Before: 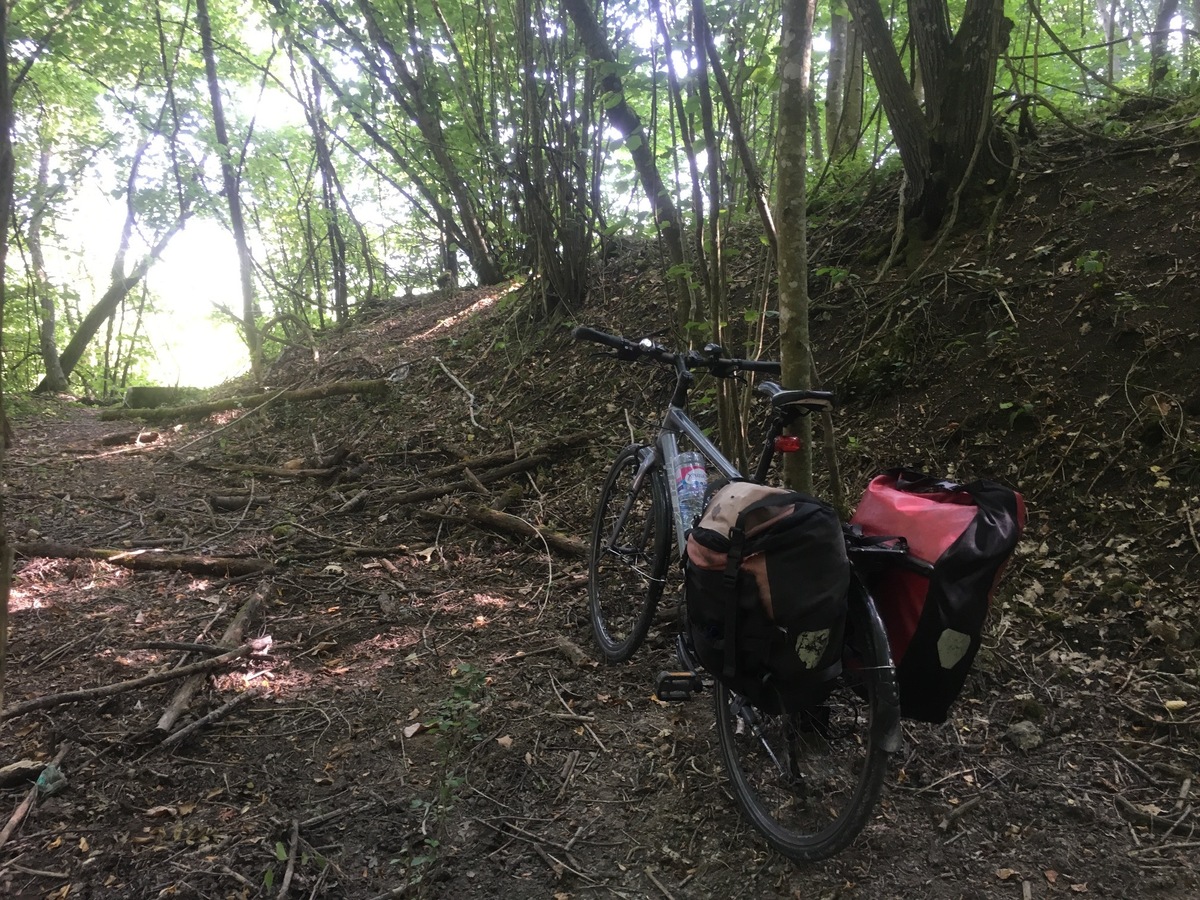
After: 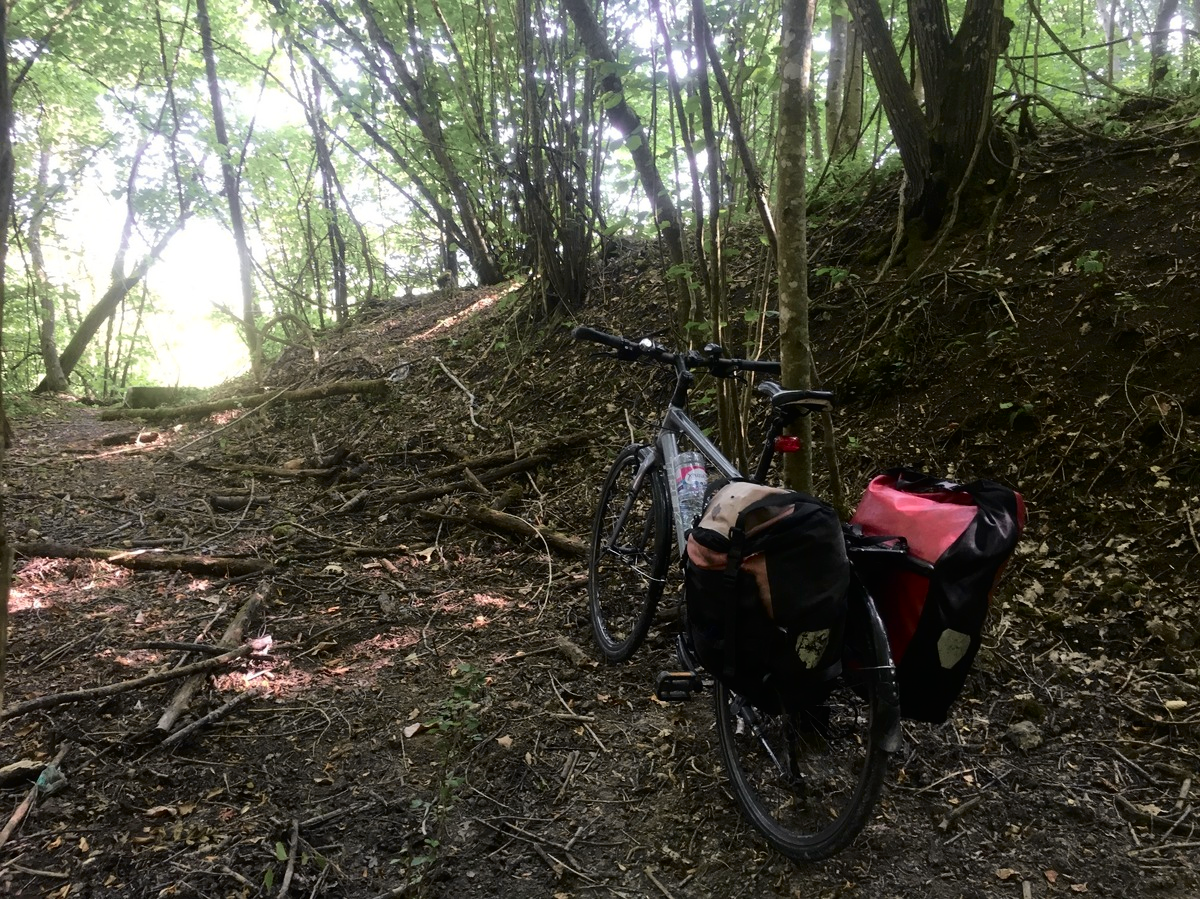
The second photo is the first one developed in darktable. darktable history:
tone curve: curves: ch0 [(0.003, 0) (0.066, 0.023) (0.149, 0.094) (0.264, 0.238) (0.395, 0.421) (0.517, 0.56) (0.688, 0.743) (0.813, 0.846) (1, 1)]; ch1 [(0, 0) (0.164, 0.115) (0.337, 0.332) (0.39, 0.398) (0.464, 0.461) (0.501, 0.5) (0.507, 0.503) (0.534, 0.537) (0.577, 0.59) (0.652, 0.681) (0.733, 0.749) (0.811, 0.796) (1, 1)]; ch2 [(0, 0) (0.337, 0.382) (0.464, 0.476) (0.501, 0.502) (0.527, 0.54) (0.551, 0.565) (0.6, 0.59) (0.687, 0.675) (1, 1)], color space Lab, independent channels, preserve colors none
crop: bottom 0.071%
white balance: emerald 1
